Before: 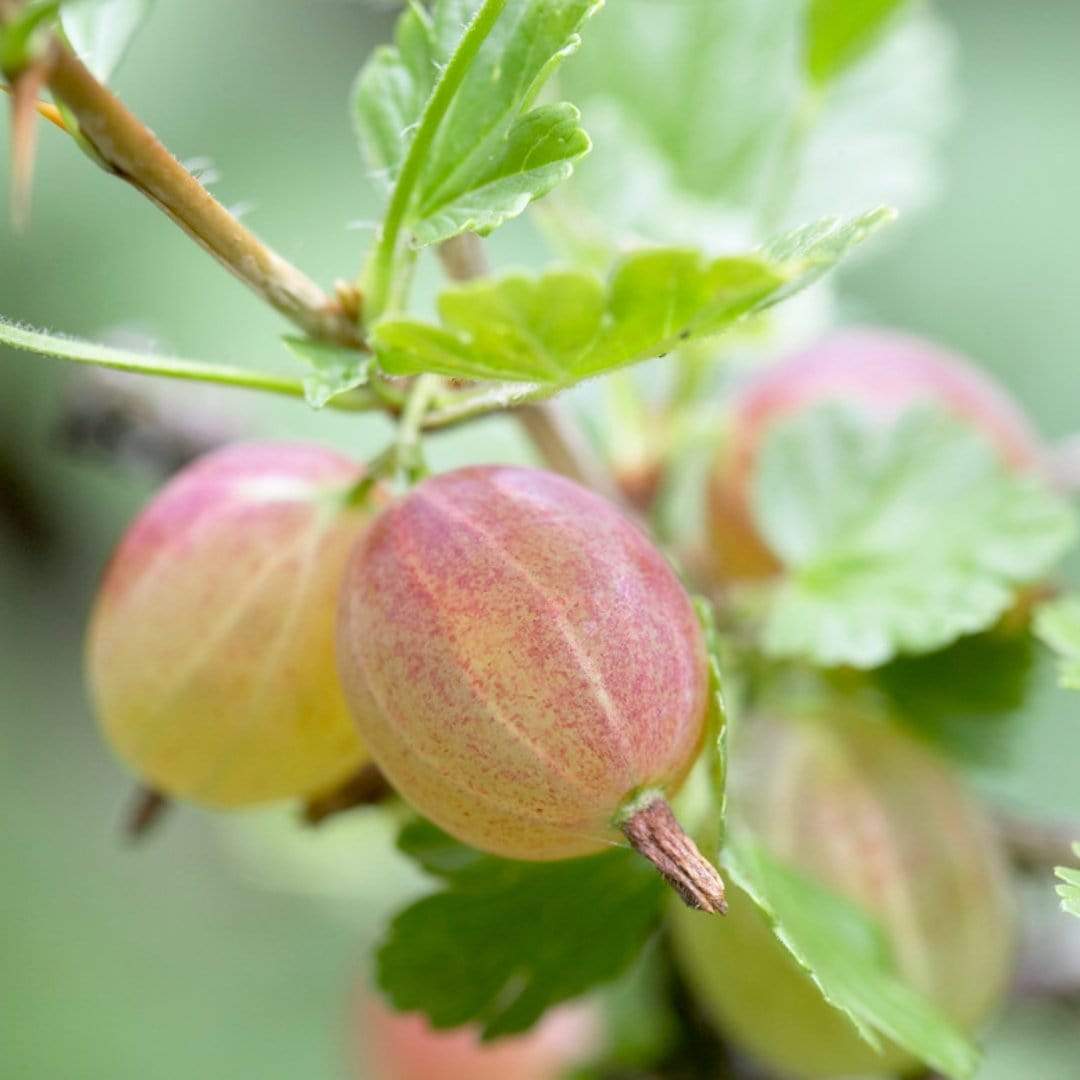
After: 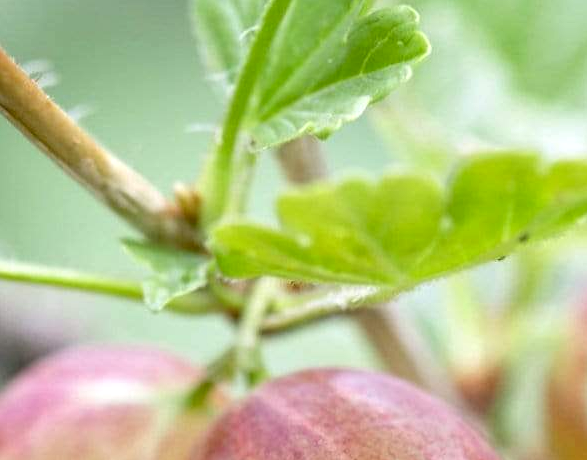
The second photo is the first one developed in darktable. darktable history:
crop: left 14.973%, top 9.064%, right 30.595%, bottom 48.319%
local contrast: on, module defaults
